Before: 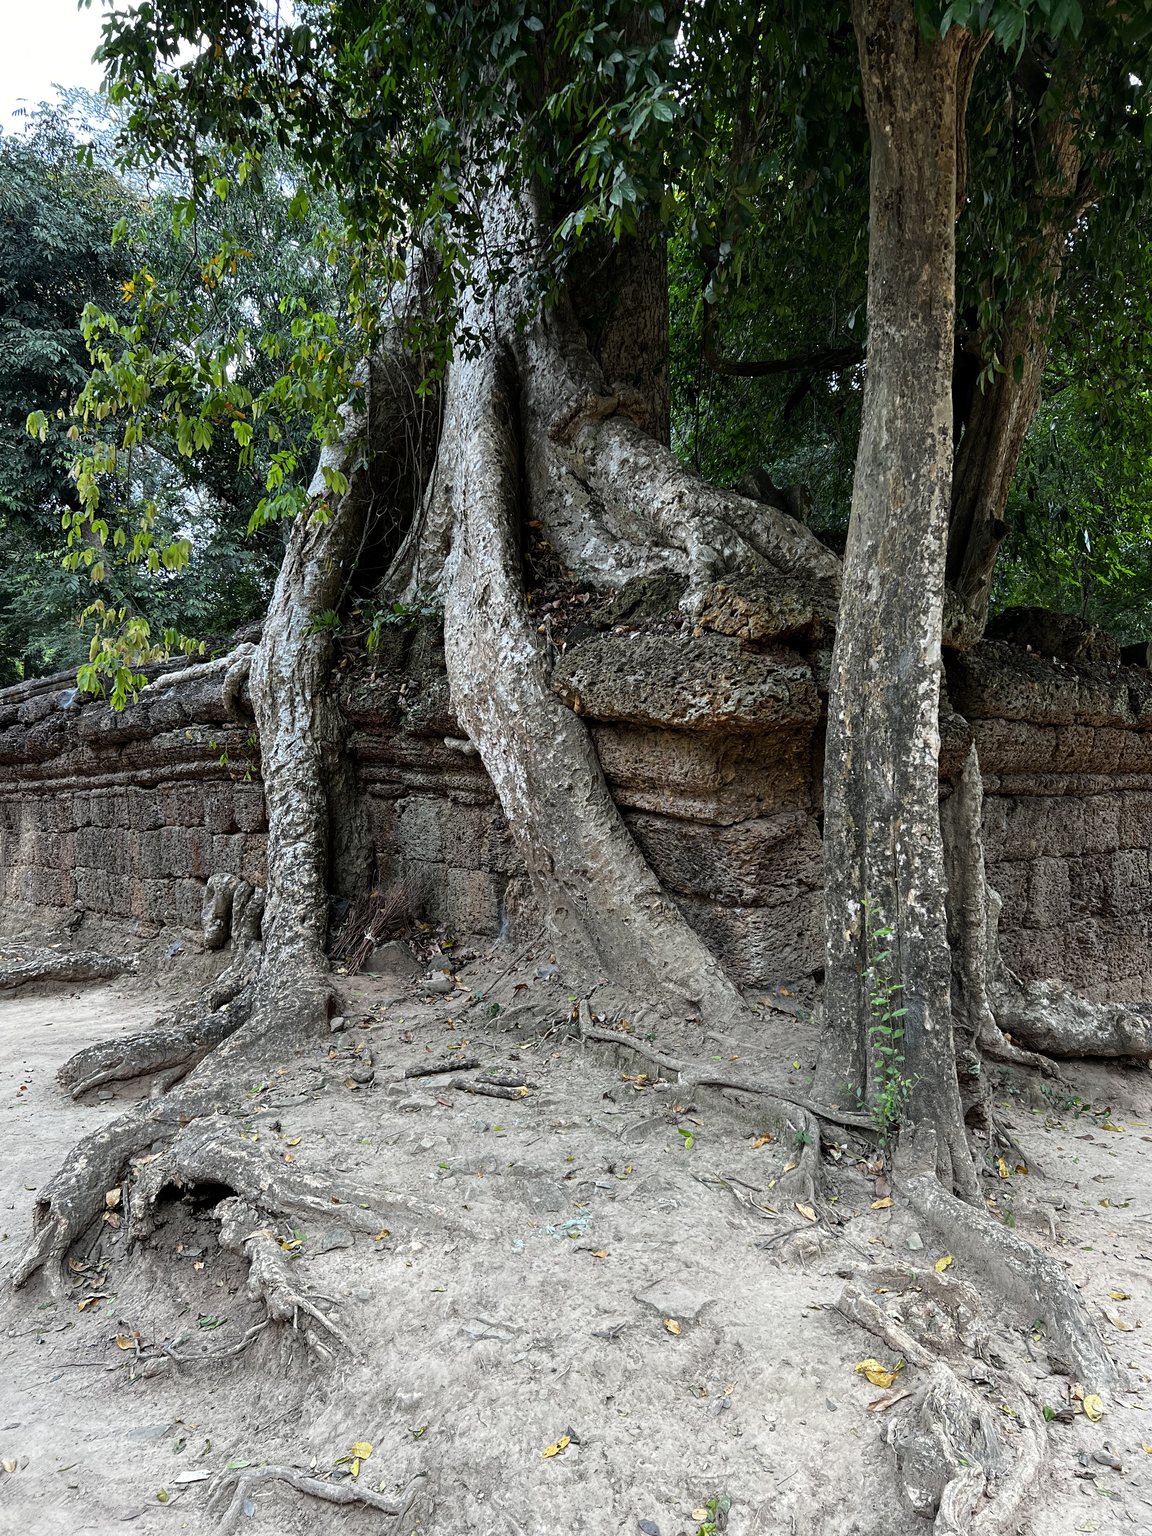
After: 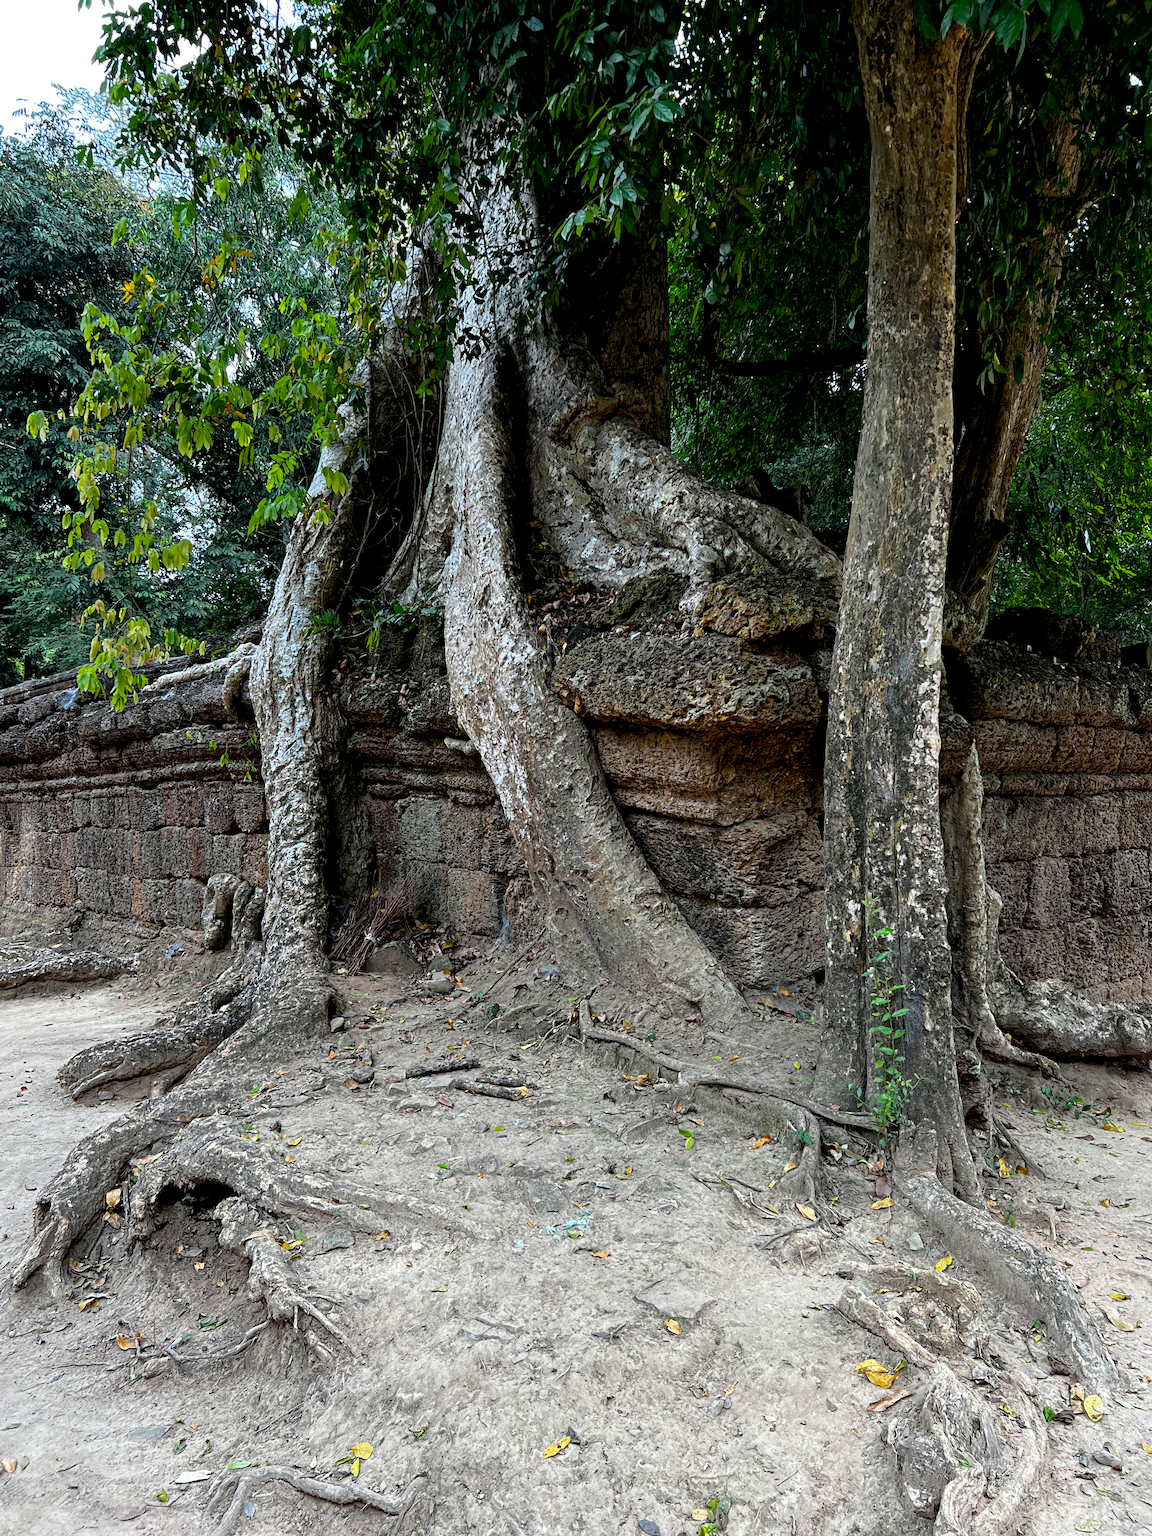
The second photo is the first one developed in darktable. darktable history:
haze removal: compatibility mode true
exposure: black level correction 0.009, exposure 0.016 EV, compensate exposure bias true, compensate highlight preservation false
color balance rgb: perceptual saturation grading › global saturation 0.169%, global vibrance 20%
tone equalizer: on, module defaults
